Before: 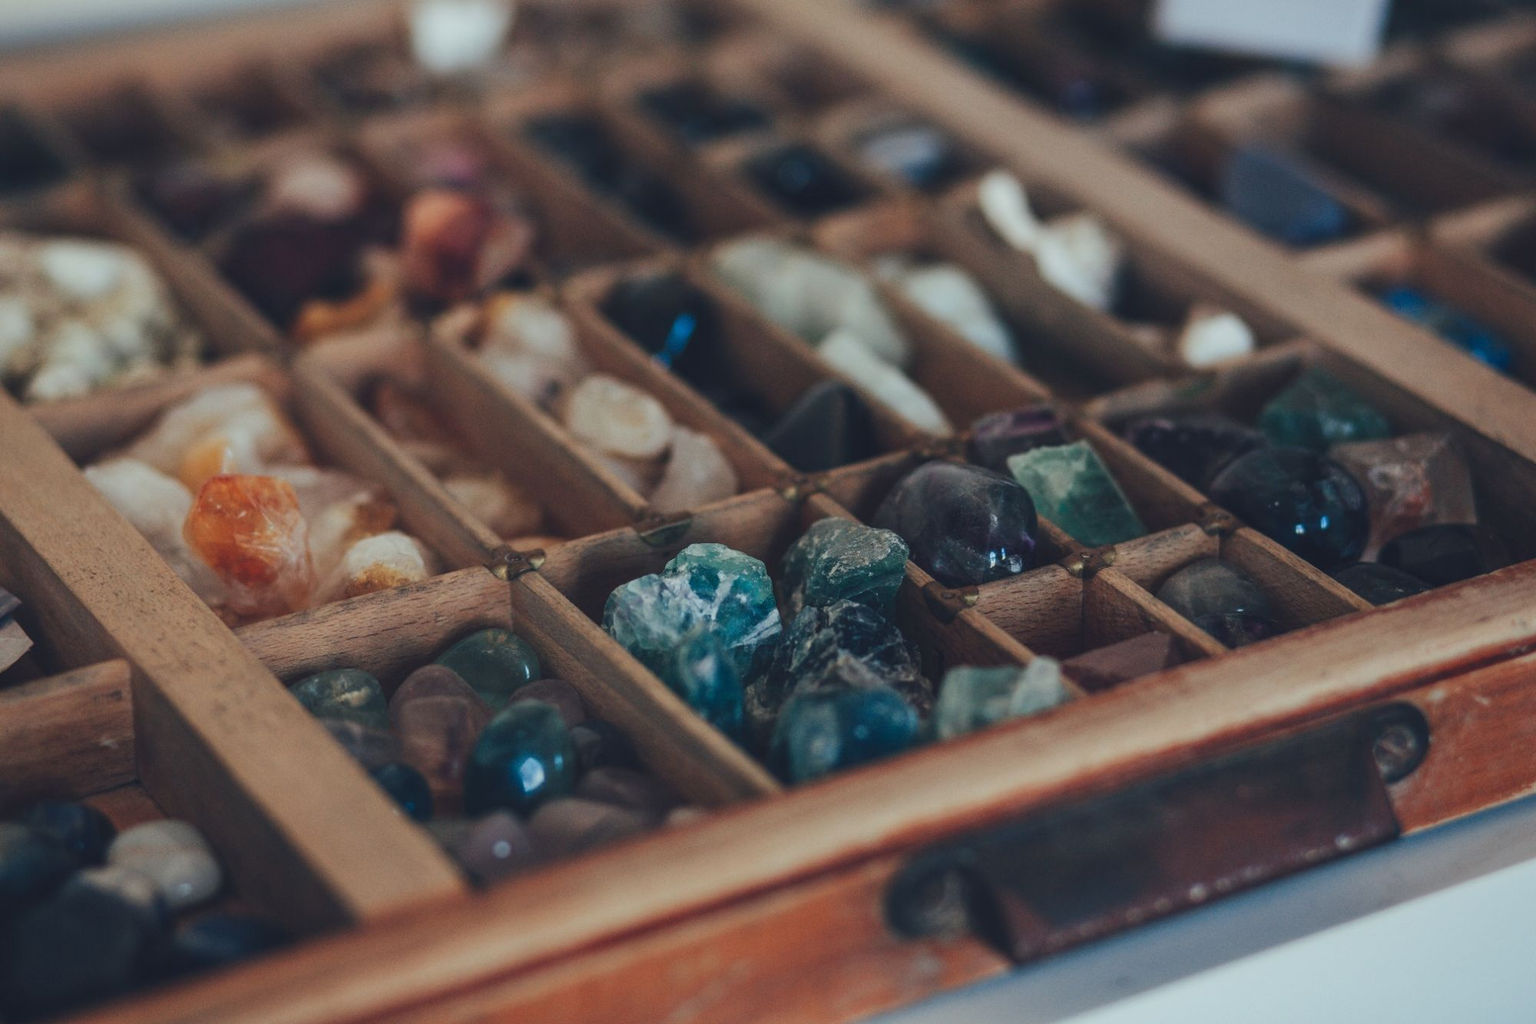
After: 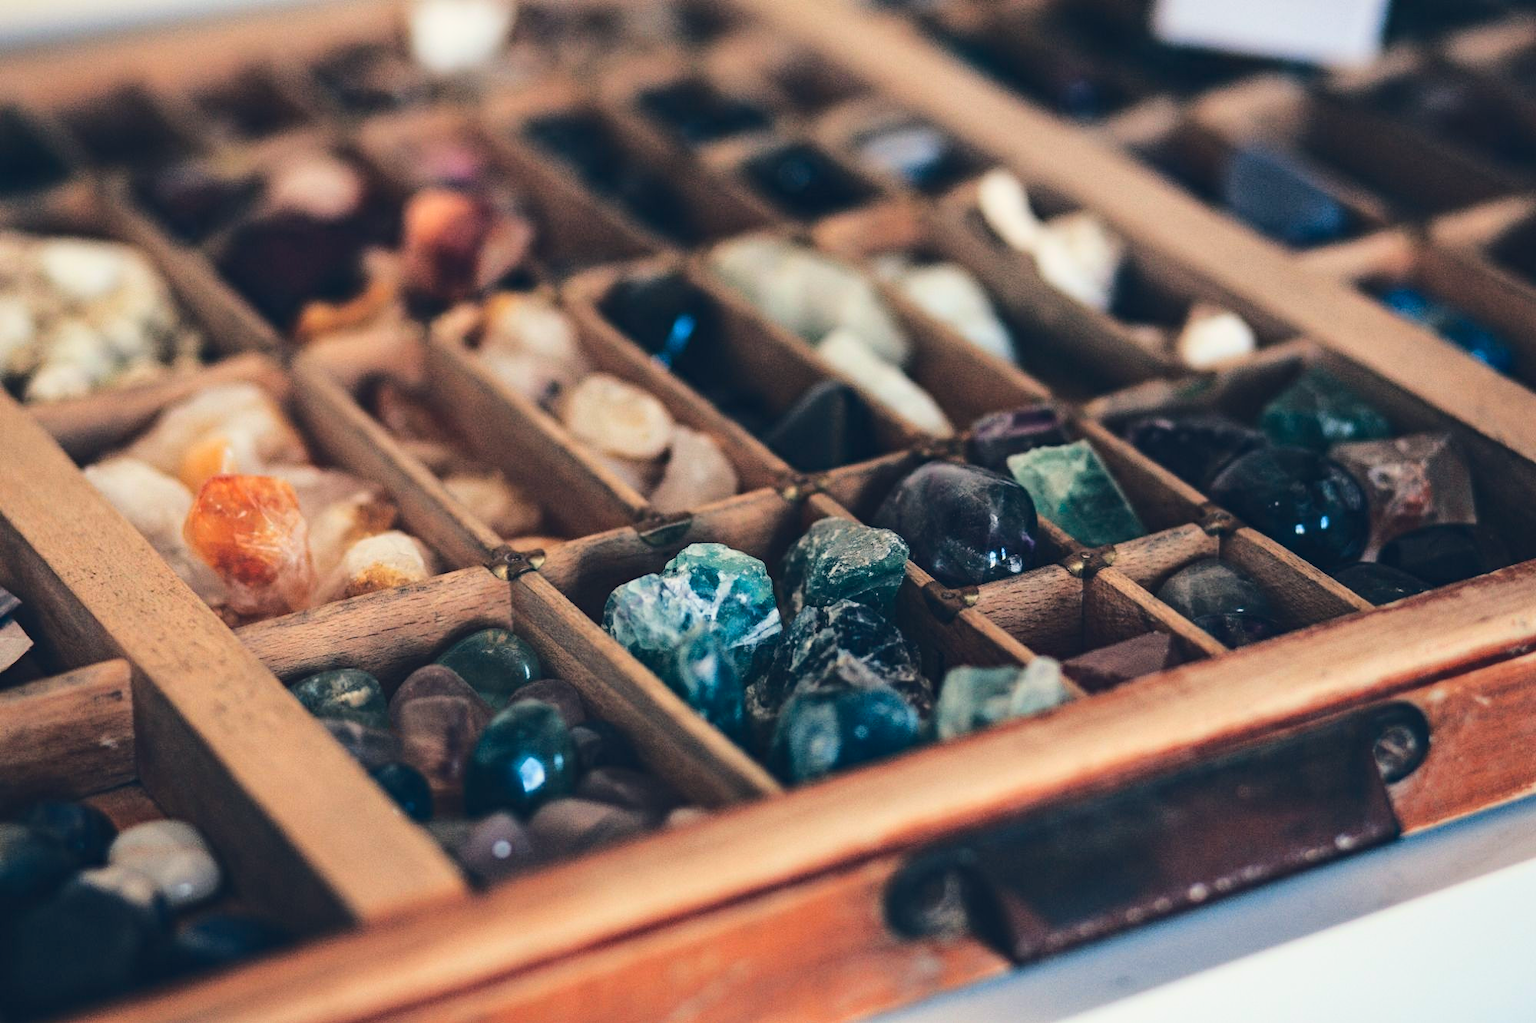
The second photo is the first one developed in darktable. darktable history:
haze removal: compatibility mode true, adaptive false
color calibration: x 0.342, y 0.356, temperature 5122 K
base curve: curves: ch0 [(0, 0) (0.032, 0.037) (0.105, 0.228) (0.435, 0.76) (0.856, 0.983) (1, 1)]
color correction: highlights a* 5.38, highlights b* 5.3, shadows a* -4.26, shadows b* -5.11
